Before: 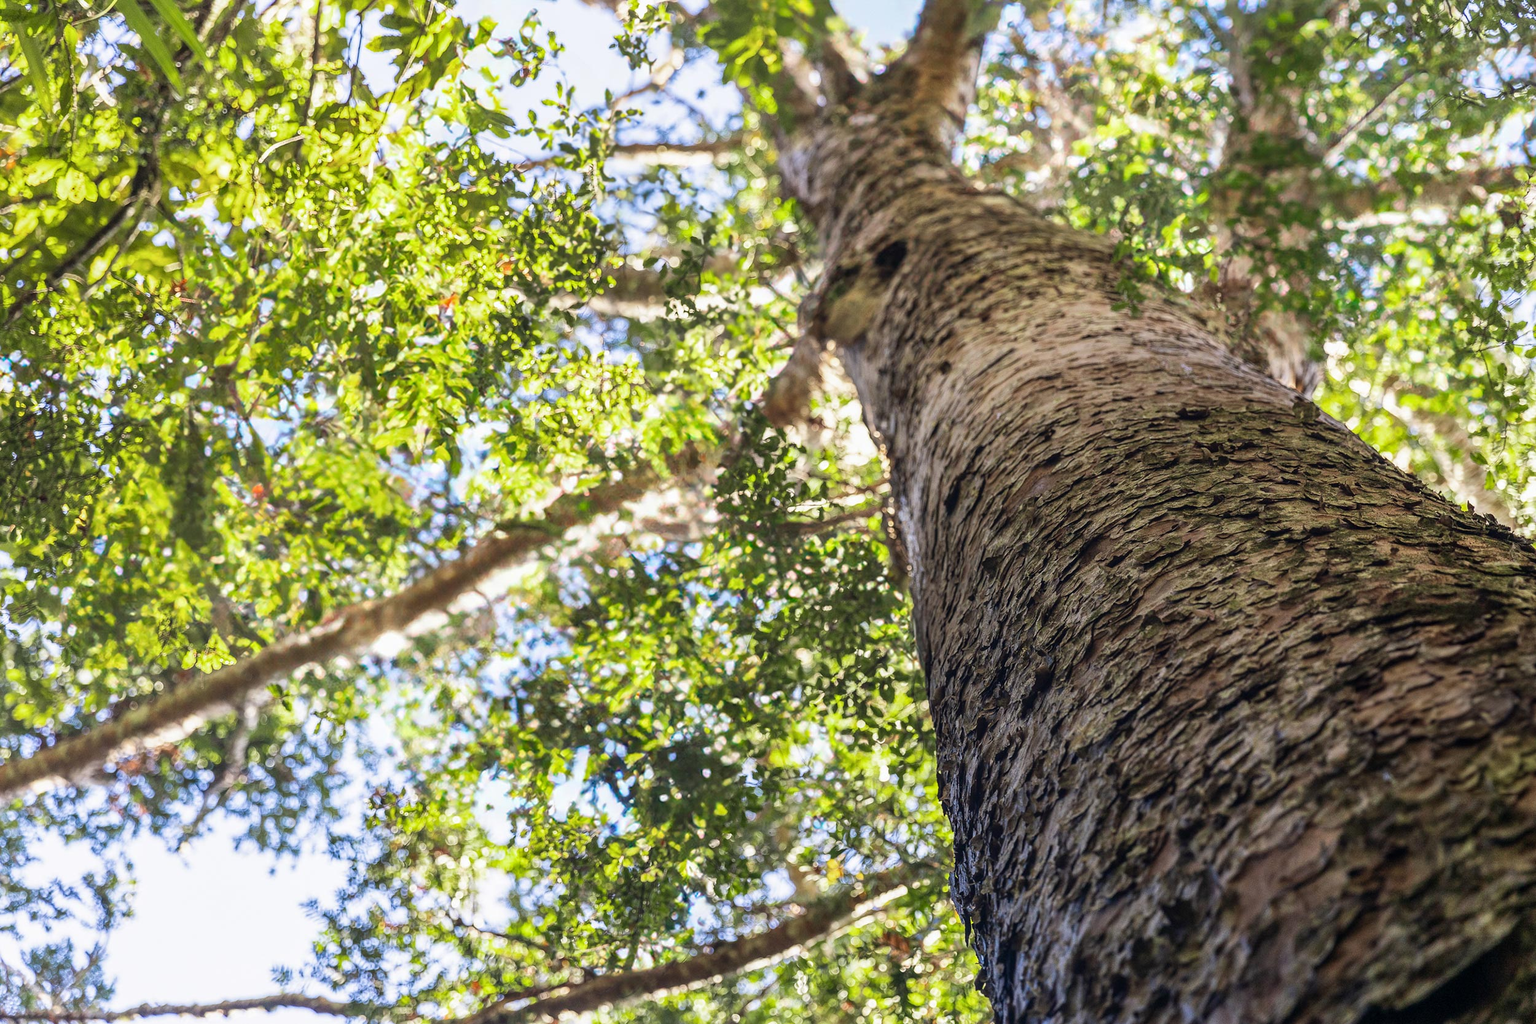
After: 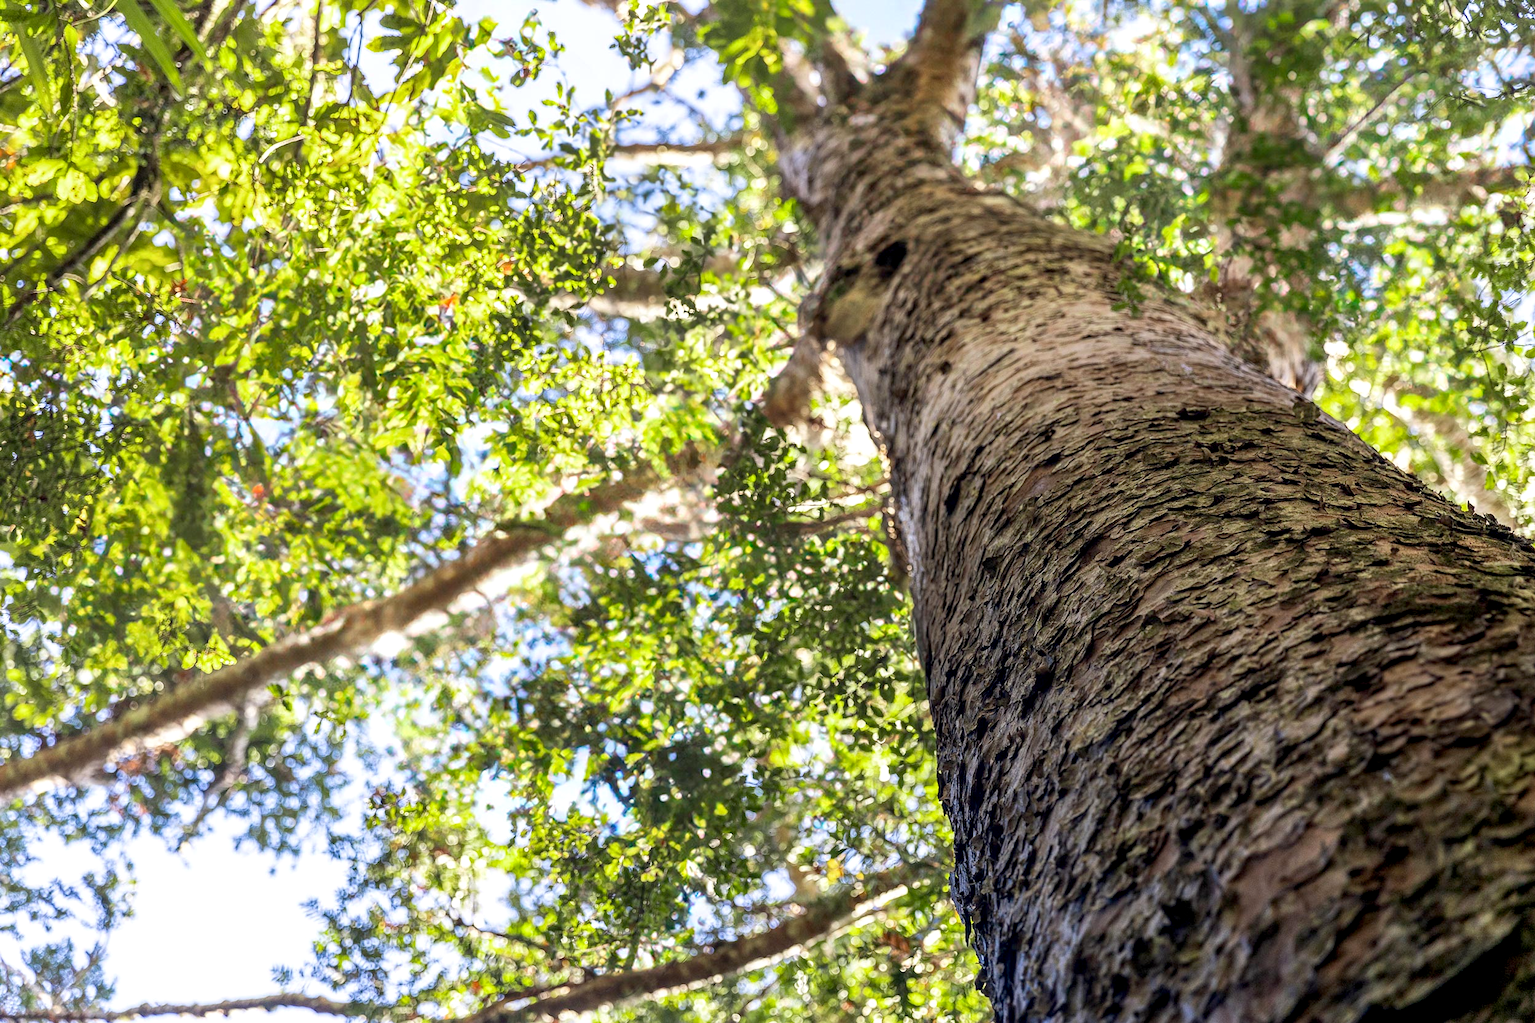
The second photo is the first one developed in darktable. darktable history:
exposure: black level correction 0.007, exposure 0.159 EV, compensate exposure bias true, compensate highlight preservation false
